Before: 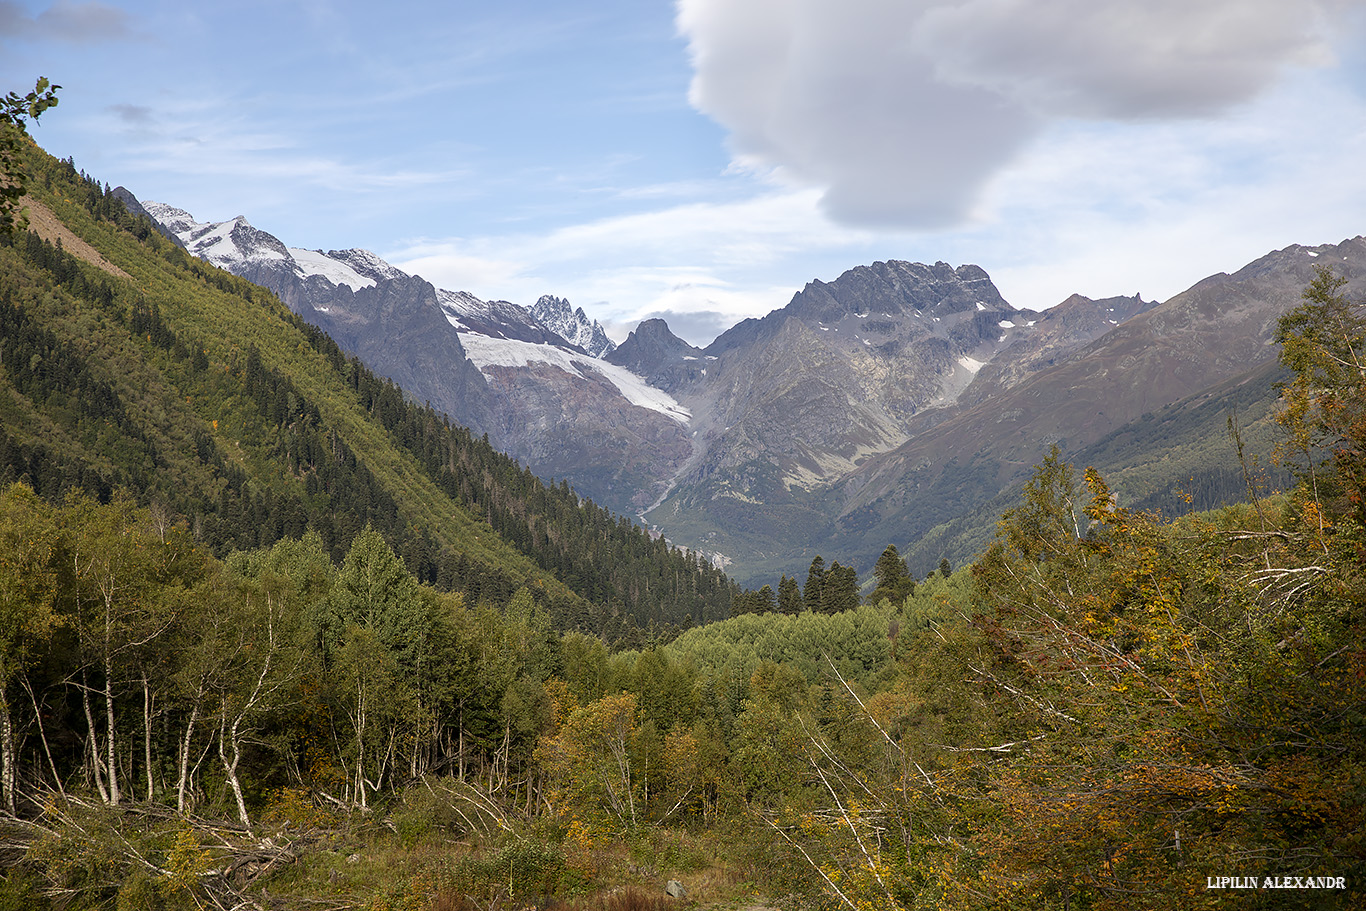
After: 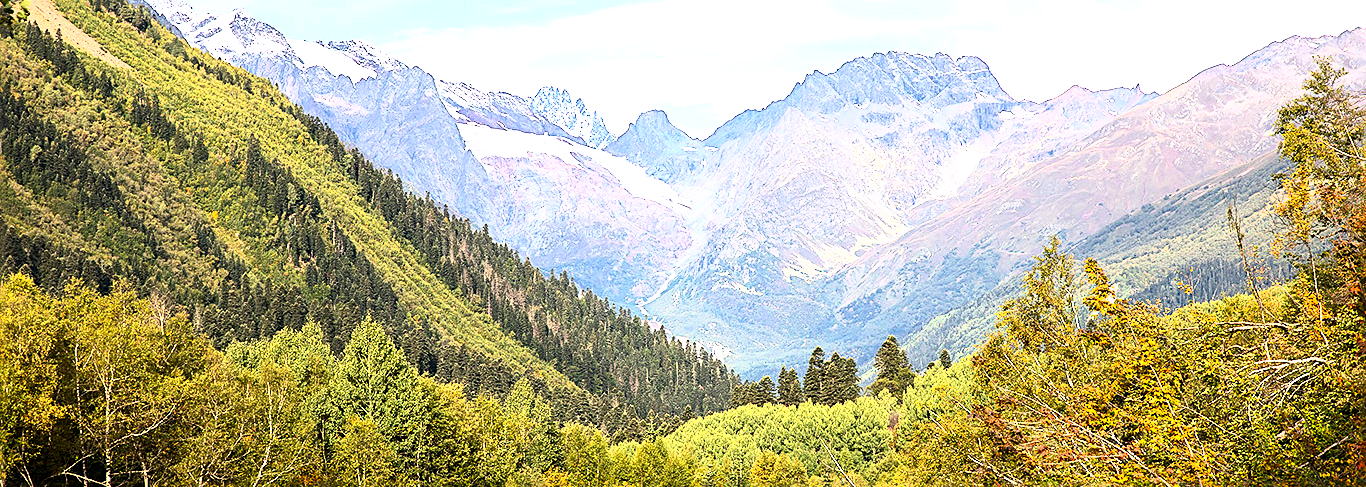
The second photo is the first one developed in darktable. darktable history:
crop and rotate: top 23.043%, bottom 23.437%
exposure: black level correction -0.001, exposure 0.9 EV, compensate exposure bias true, compensate highlight preservation false
sharpen: radius 2.167, amount 0.381, threshold 0
white balance: red 1, blue 1
tone equalizer: -8 EV -0.75 EV, -7 EV -0.7 EV, -6 EV -0.6 EV, -5 EV -0.4 EV, -3 EV 0.4 EV, -2 EV 0.6 EV, -1 EV 0.7 EV, +0 EV 0.75 EV, edges refinement/feathering 500, mask exposure compensation -1.57 EV, preserve details no
contrast brightness saturation: contrast 0.04, saturation 0.16
base curve: curves: ch0 [(0, 0) (0.557, 0.834) (1, 1)]
